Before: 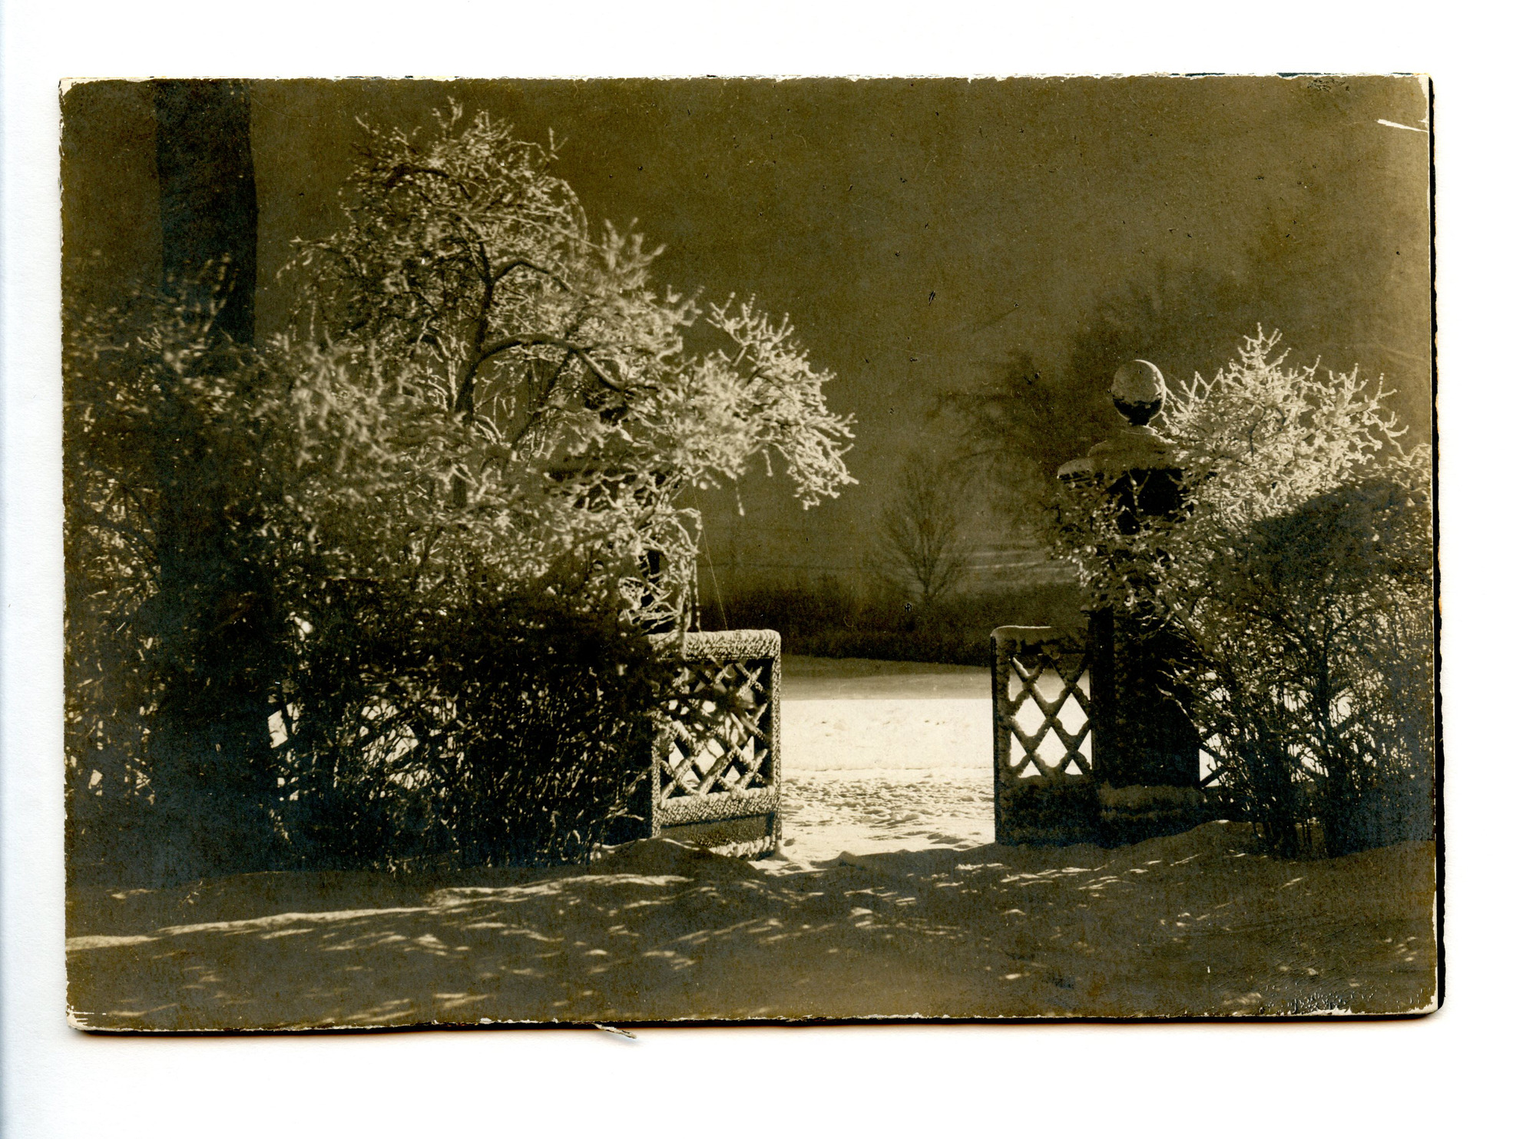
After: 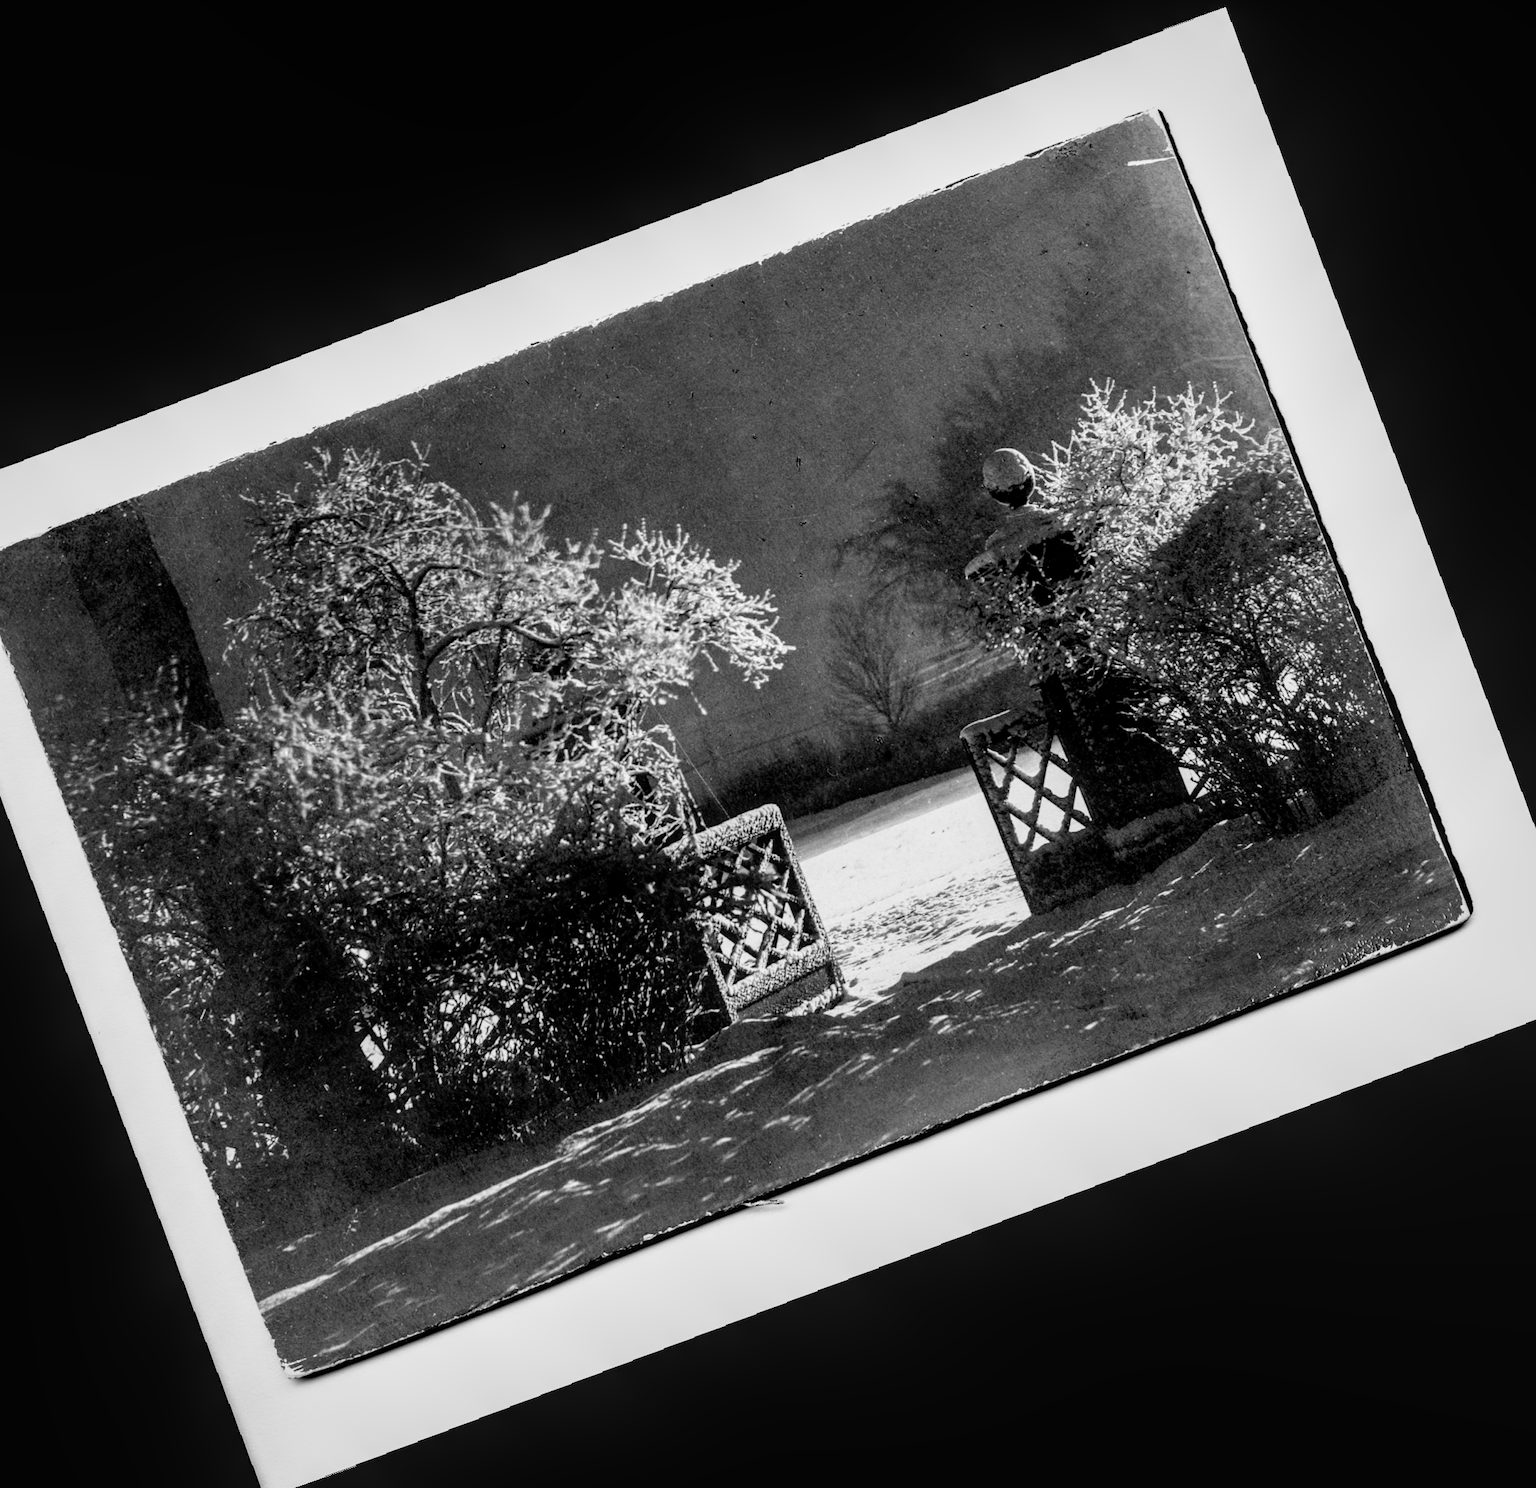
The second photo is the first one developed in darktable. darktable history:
exposure: exposure -0.177 EV, compensate highlight preservation false
local contrast: detail 130%
tone curve: curves: ch0 [(0, 0) (0.091, 0.077) (0.517, 0.574) (0.745, 0.82) (0.844, 0.908) (0.909, 0.942) (1, 0.973)]; ch1 [(0, 0) (0.437, 0.404) (0.5, 0.5) (0.534, 0.546) (0.58, 0.603) (0.616, 0.649) (1, 1)]; ch2 [(0, 0) (0.442, 0.415) (0.5, 0.5) (0.535, 0.547) (0.585, 0.62) (1, 1)], color space Lab, independent channels, preserve colors none
monochrome: a -3.63, b -0.465
shadows and highlights: radius 125.46, shadows 30.51, highlights -30.51, low approximation 0.01, soften with gaussian
rotate and perspective: rotation -1.24°, automatic cropping off
crop and rotate: angle 19.43°, left 6.812%, right 4.125%, bottom 1.087%
velvia: strength 15%
